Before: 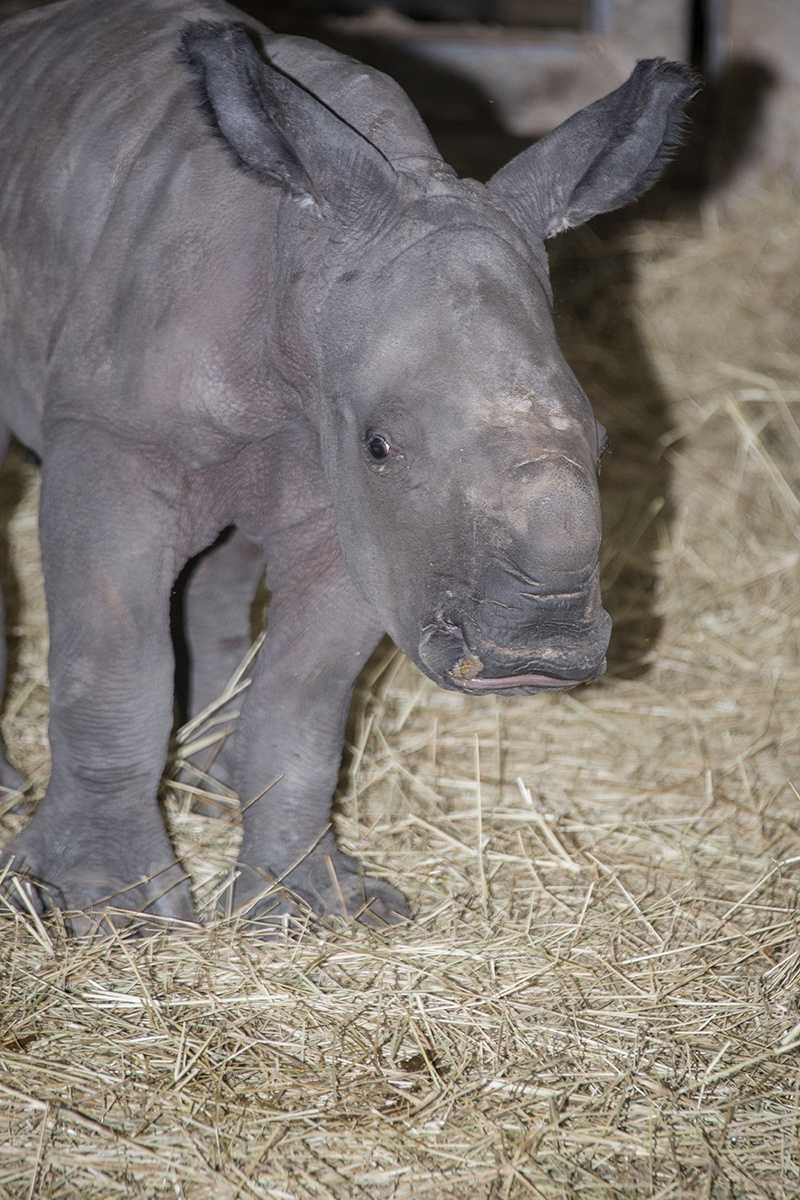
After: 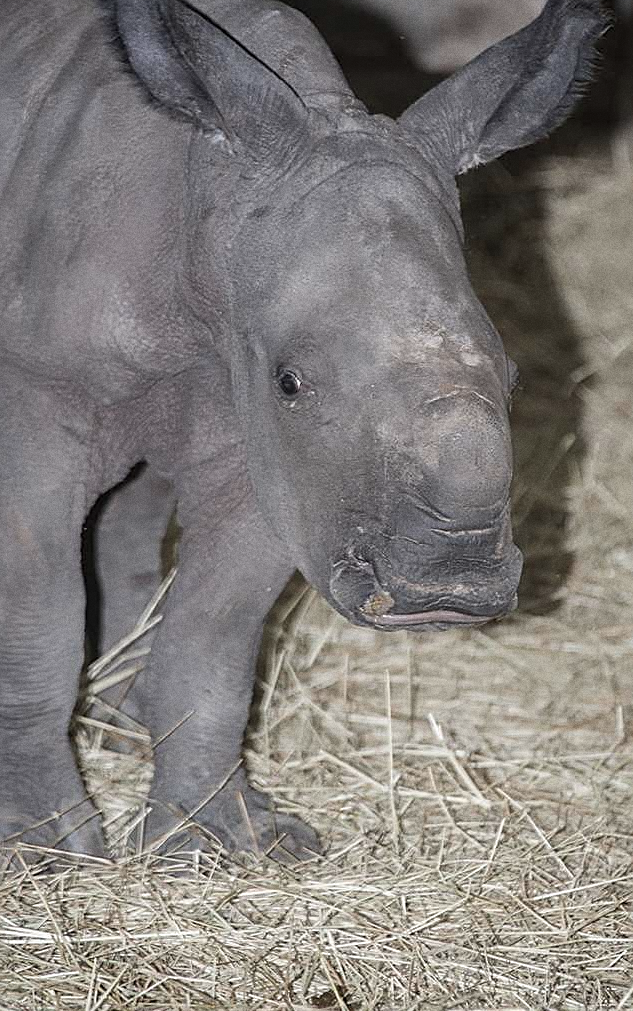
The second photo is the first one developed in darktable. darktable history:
crop: left 11.225%, top 5.381%, right 9.565%, bottom 10.314%
color zones: curves: ch0 [(0, 0.5) (0.125, 0.4) (0.25, 0.5) (0.375, 0.4) (0.5, 0.4) (0.625, 0.35) (0.75, 0.35) (0.875, 0.5)]; ch1 [(0, 0.35) (0.125, 0.45) (0.25, 0.35) (0.375, 0.35) (0.5, 0.35) (0.625, 0.35) (0.75, 0.45) (0.875, 0.35)]; ch2 [(0, 0.6) (0.125, 0.5) (0.25, 0.5) (0.375, 0.6) (0.5, 0.6) (0.625, 0.5) (0.75, 0.5) (0.875, 0.5)]
grain: coarseness 0.09 ISO
sharpen: on, module defaults
